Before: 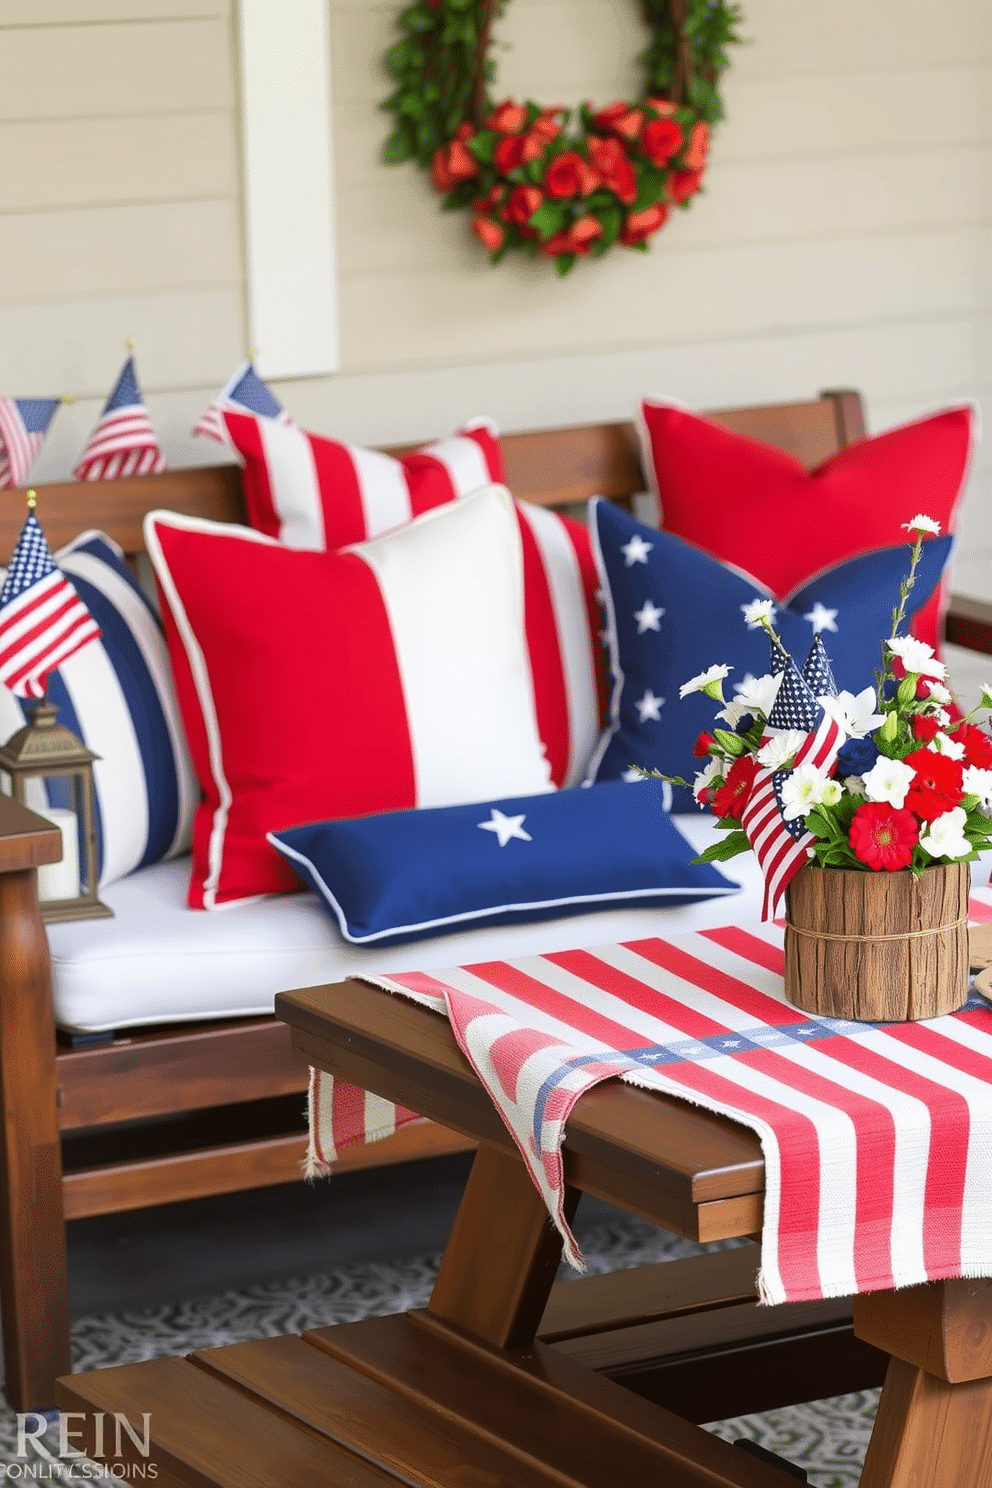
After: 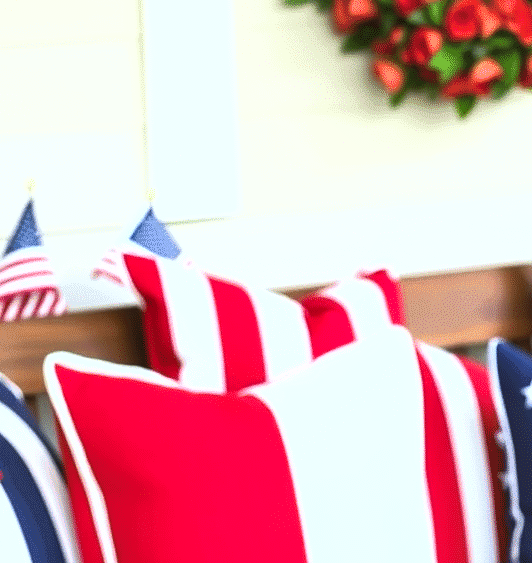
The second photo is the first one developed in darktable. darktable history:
exposure: black level correction 0, exposure 1.1 EV, compensate exposure bias true, compensate highlight preservation false
white balance: red 0.925, blue 1.046
tone curve: curves: ch0 [(0.016, 0.011) (0.204, 0.146) (0.515, 0.476) (0.78, 0.795) (1, 0.981)], color space Lab, linked channels, preserve colors none
crop: left 10.121%, top 10.631%, right 36.218%, bottom 51.526%
shadows and highlights: shadows 29.32, highlights -29.32, low approximation 0.01, soften with gaussian
